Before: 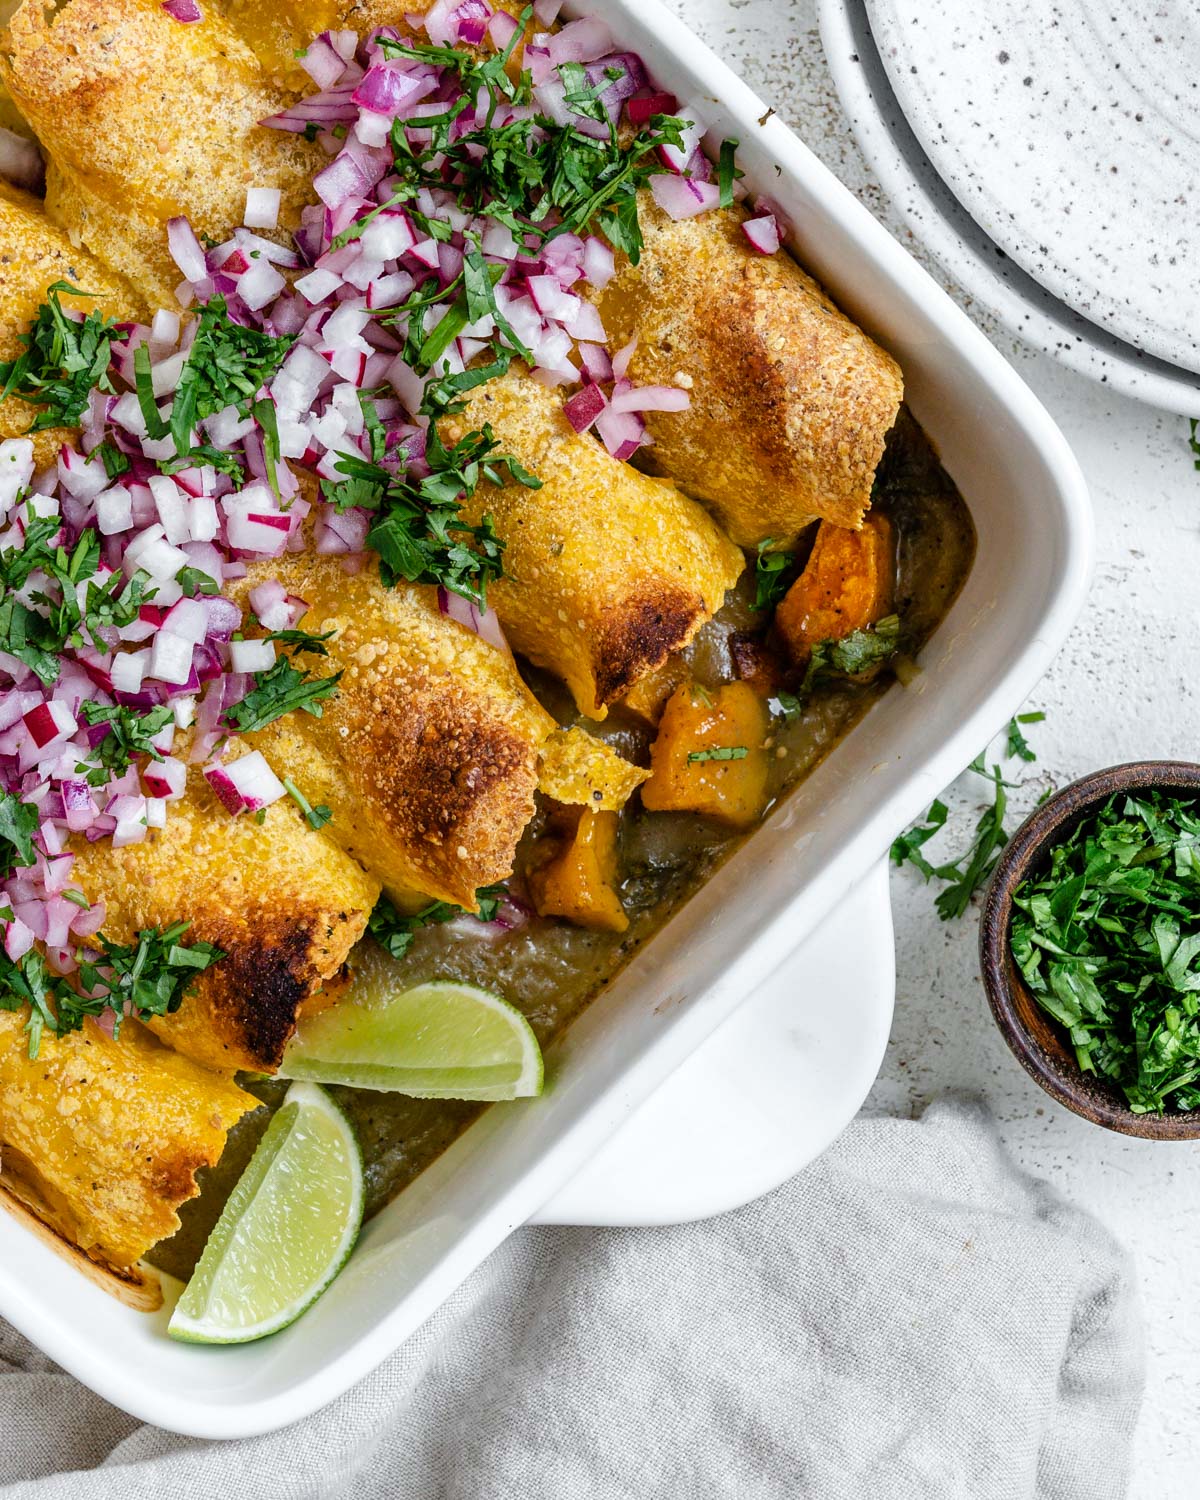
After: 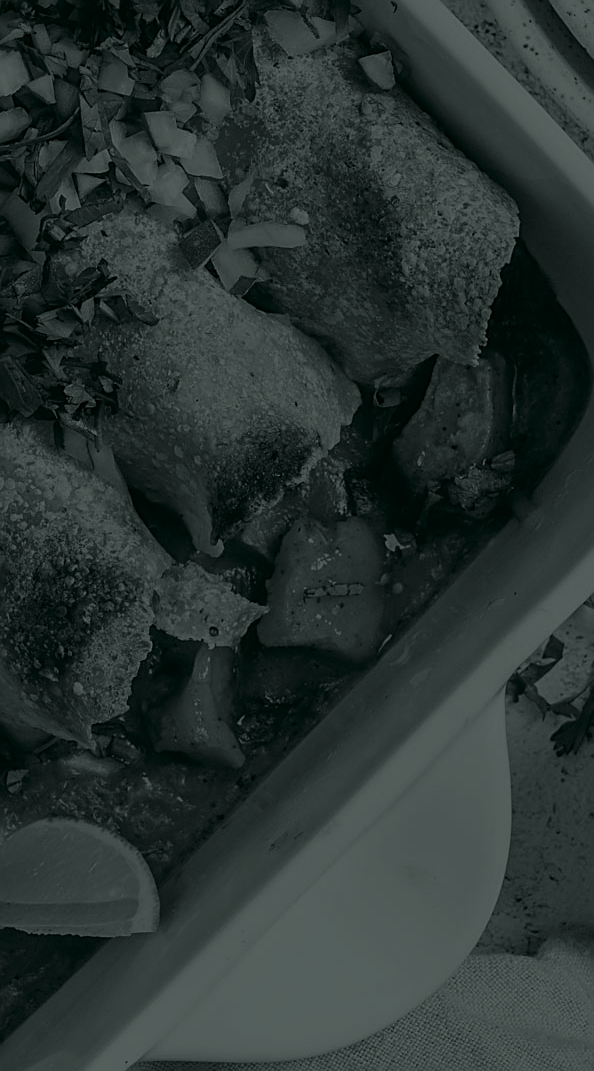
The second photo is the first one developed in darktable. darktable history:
colorize: hue 90°, saturation 19%, lightness 1.59%, version 1
white balance: red 1.004, blue 1.096
sharpen: on, module defaults
crop: left 32.075%, top 10.976%, right 18.355%, bottom 17.596%
exposure: black level correction -0.041, exposure 0.064 EV, compensate highlight preservation false
